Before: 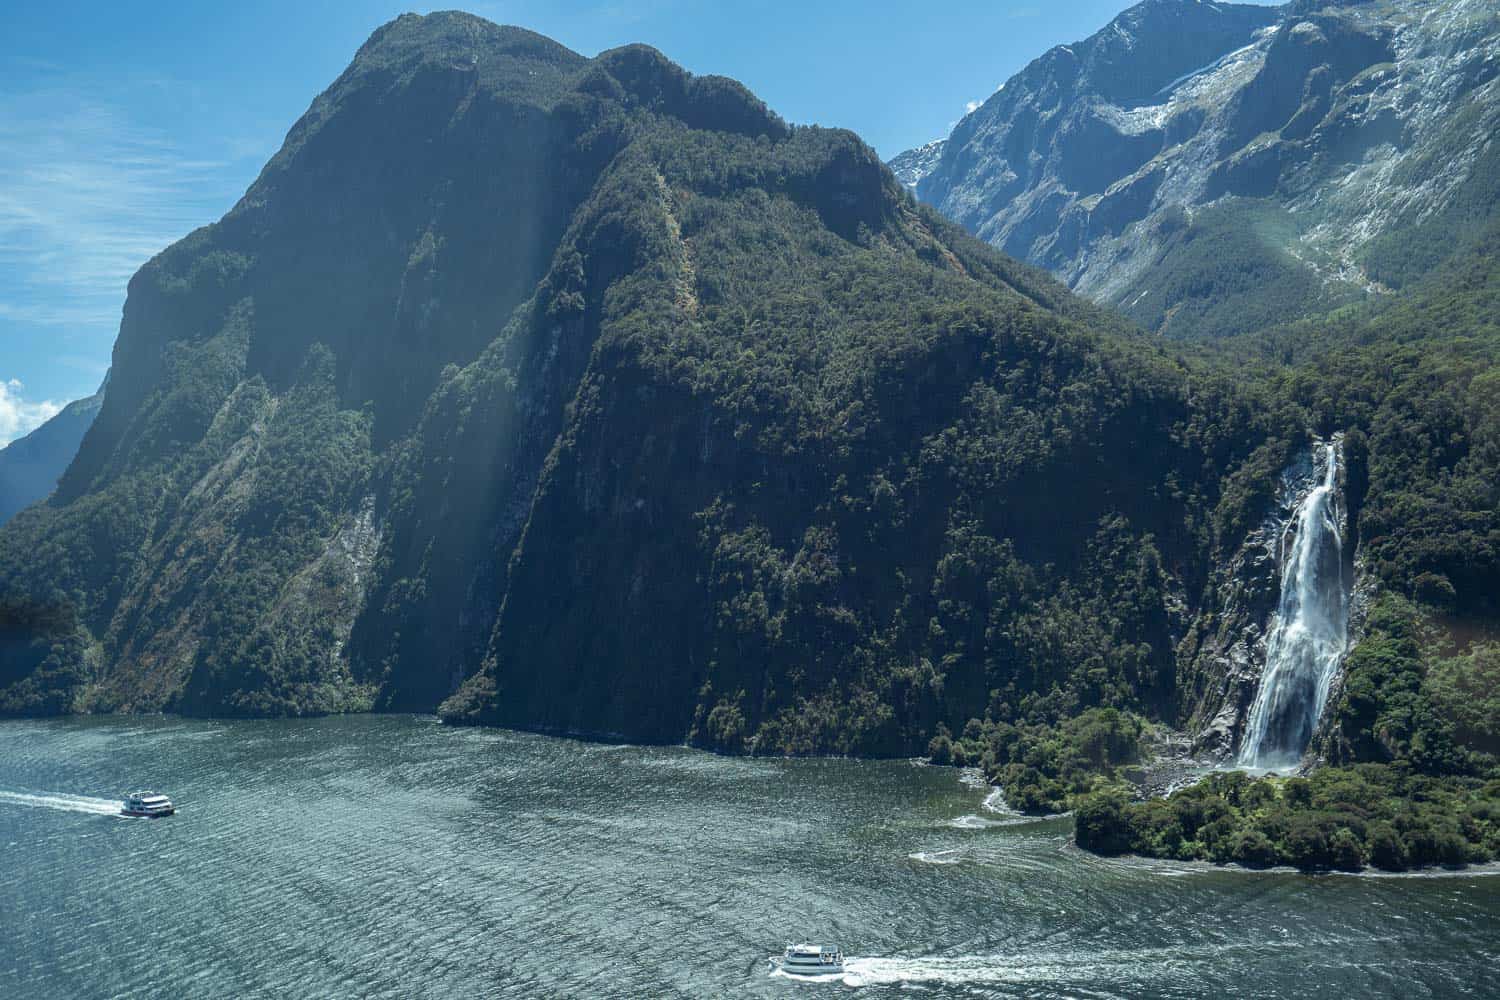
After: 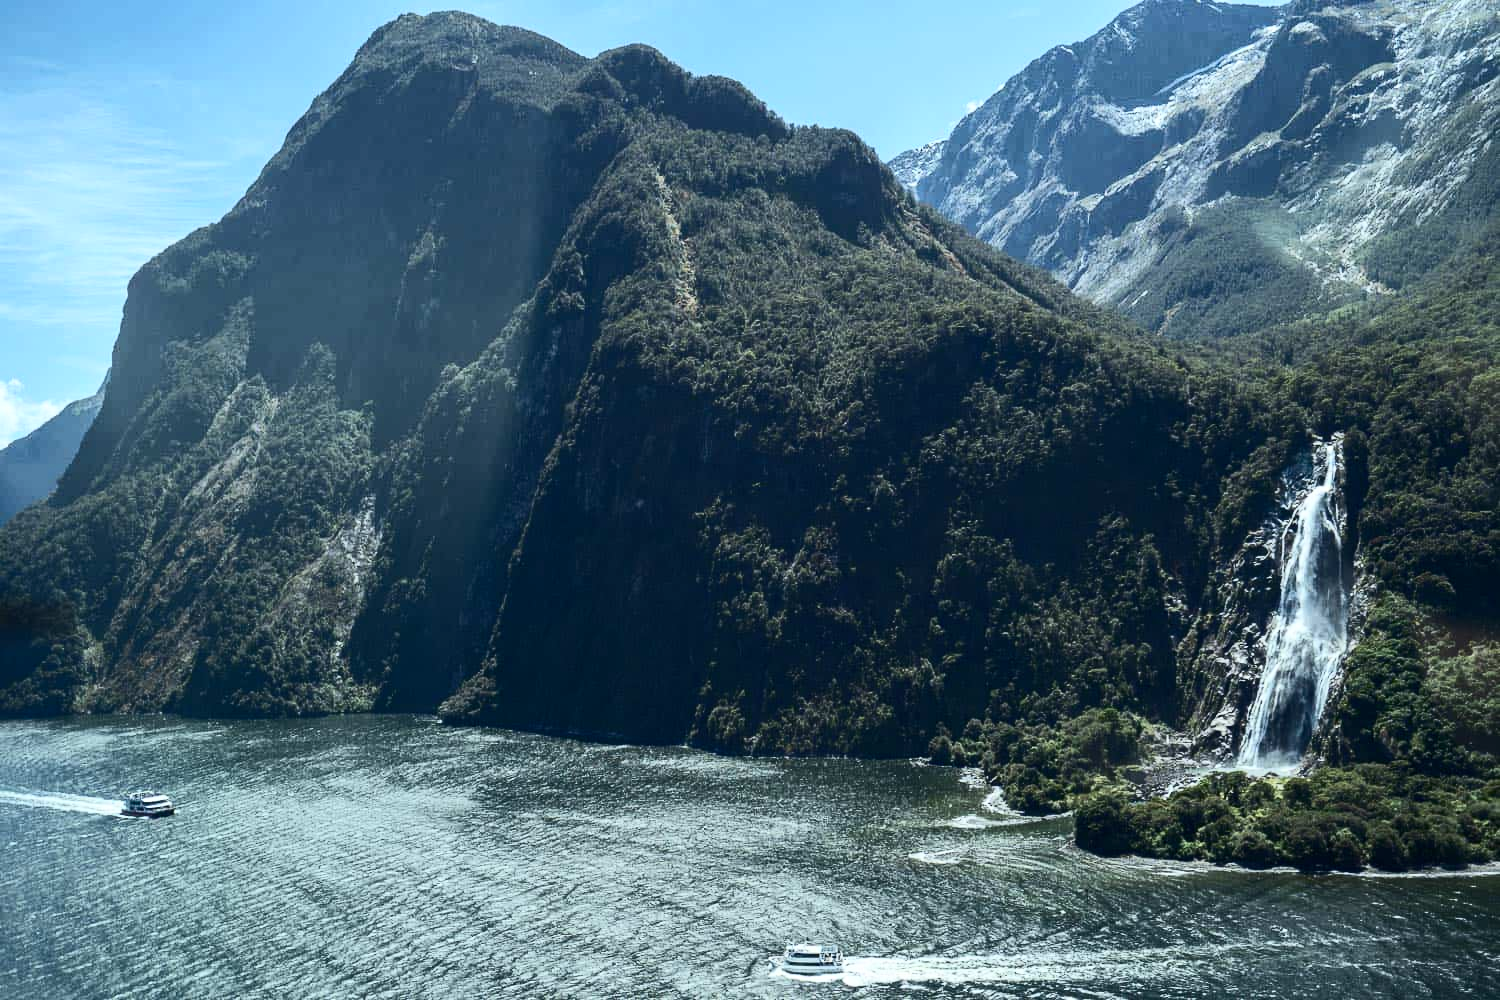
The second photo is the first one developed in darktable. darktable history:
contrast brightness saturation: contrast 0.385, brightness 0.112
